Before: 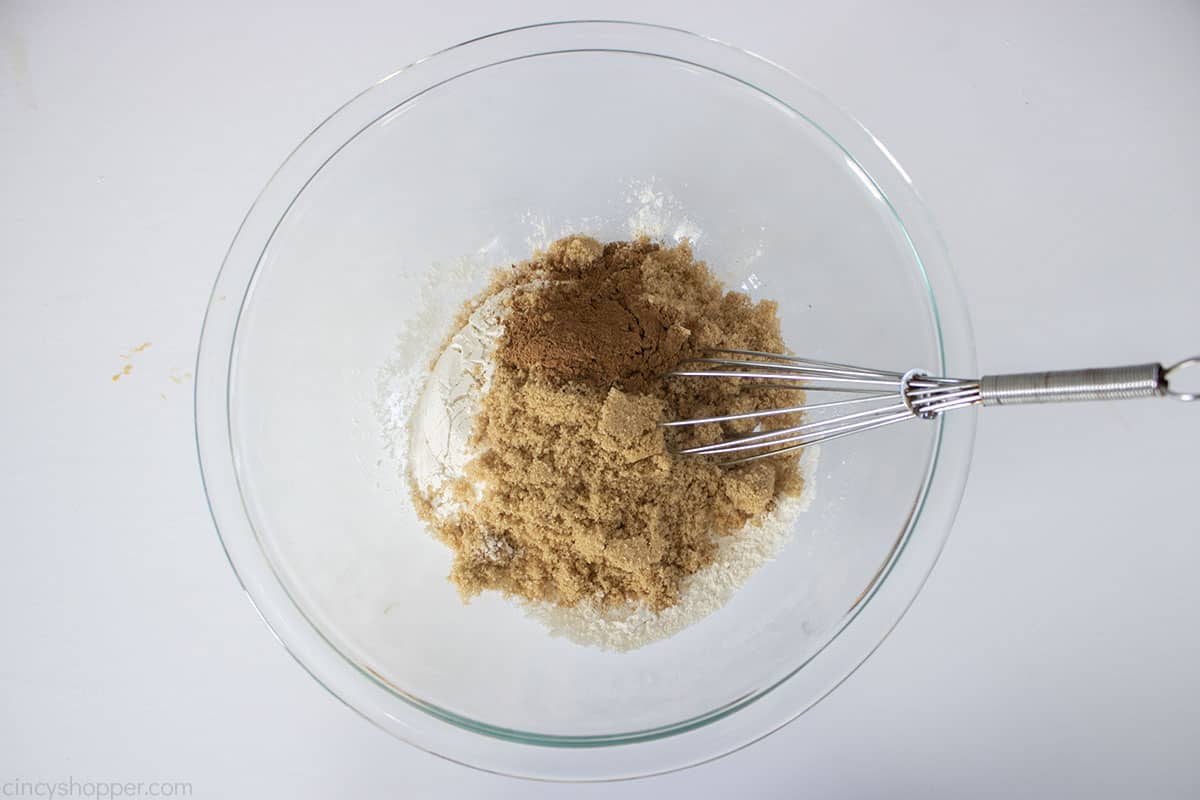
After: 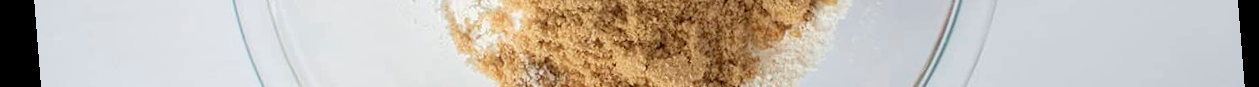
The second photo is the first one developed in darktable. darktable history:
rotate and perspective: rotation -4.2°, shear 0.006, automatic cropping off
contrast equalizer: y [[0.5, 0.5, 0.468, 0.5, 0.5, 0.5], [0.5 ×6], [0.5 ×6], [0 ×6], [0 ×6]]
crop and rotate: top 59.084%, bottom 30.916%
